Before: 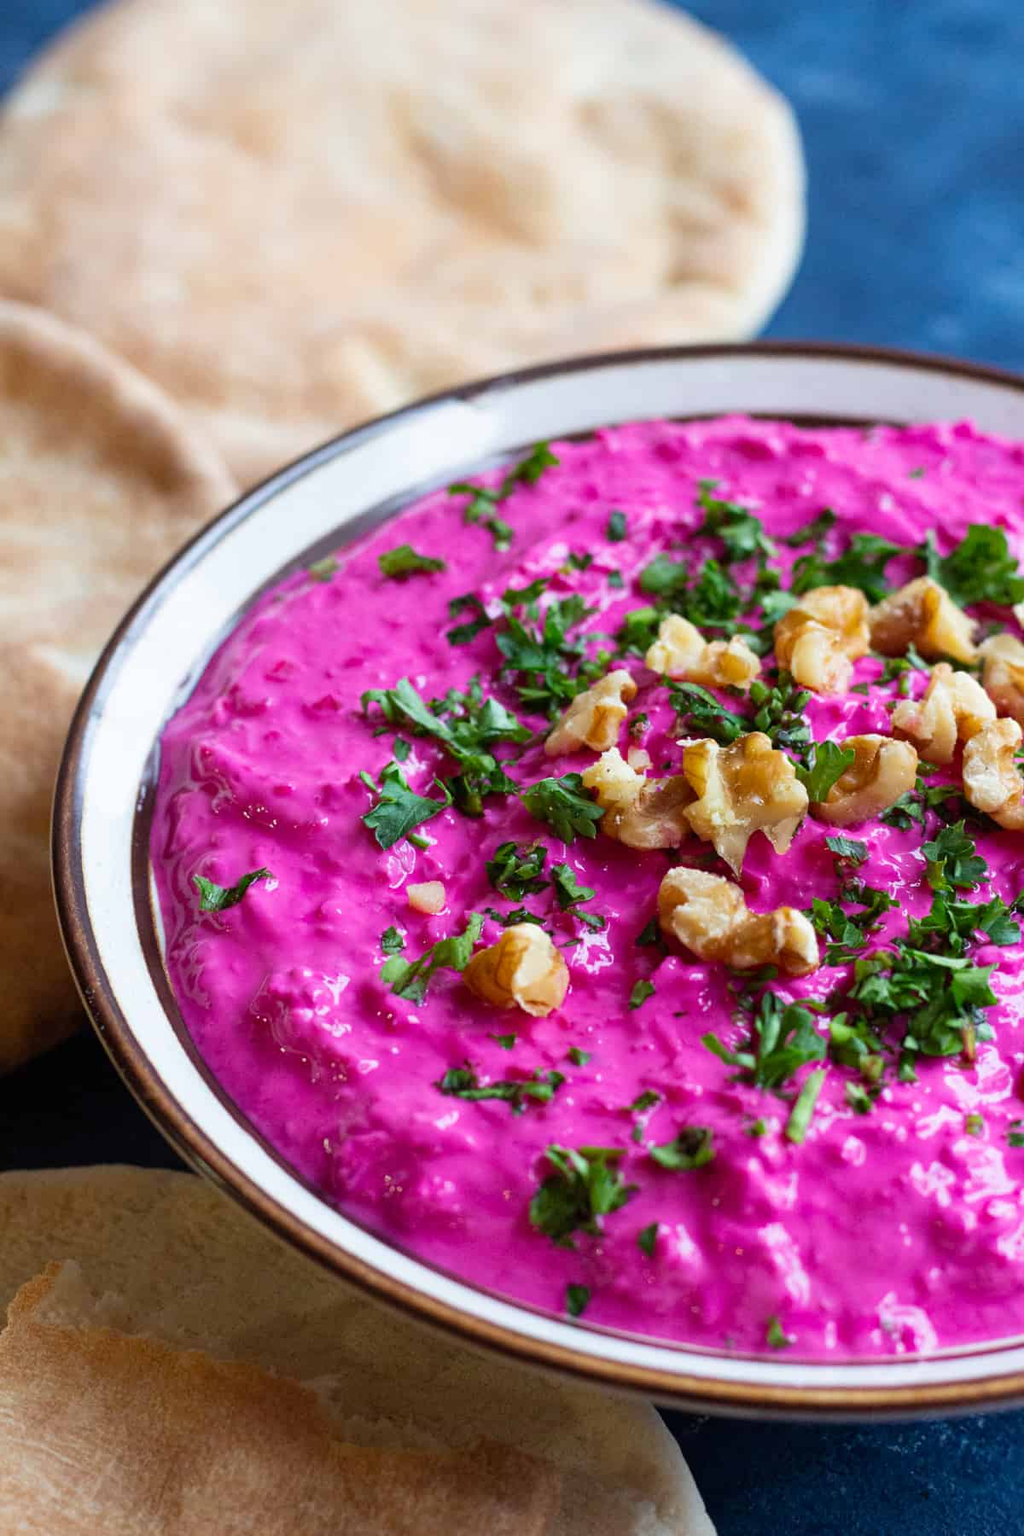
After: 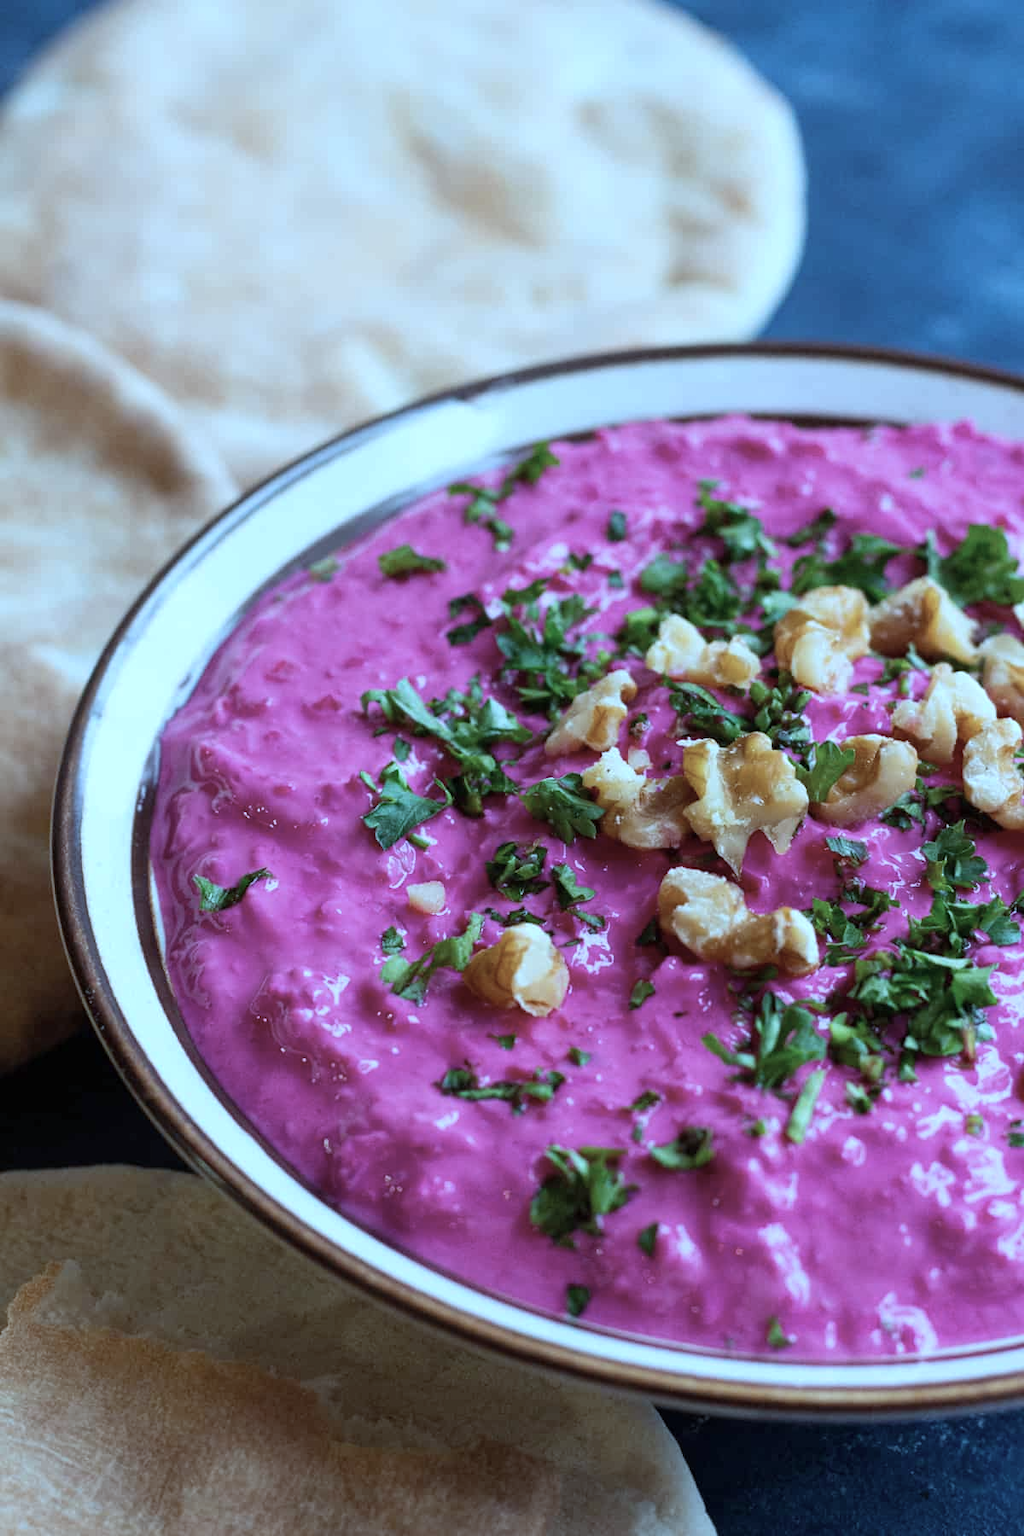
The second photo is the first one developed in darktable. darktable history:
white balance: red 0.931, blue 1.11
color correction: highlights a* -12.64, highlights b* -18.1, saturation 0.7
